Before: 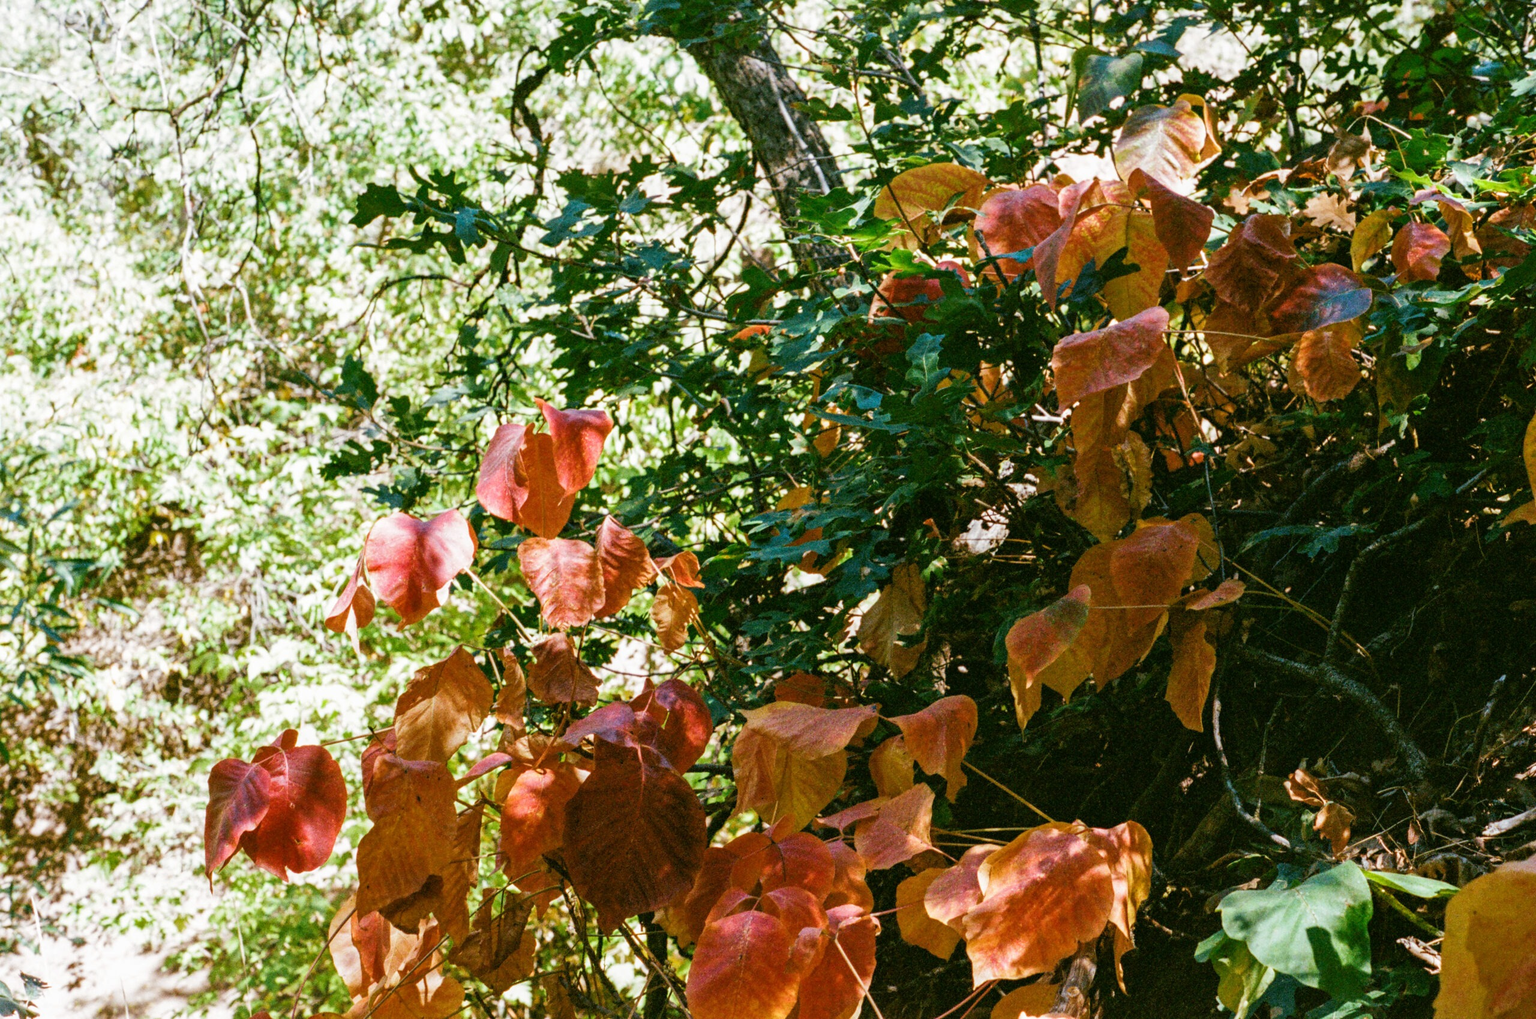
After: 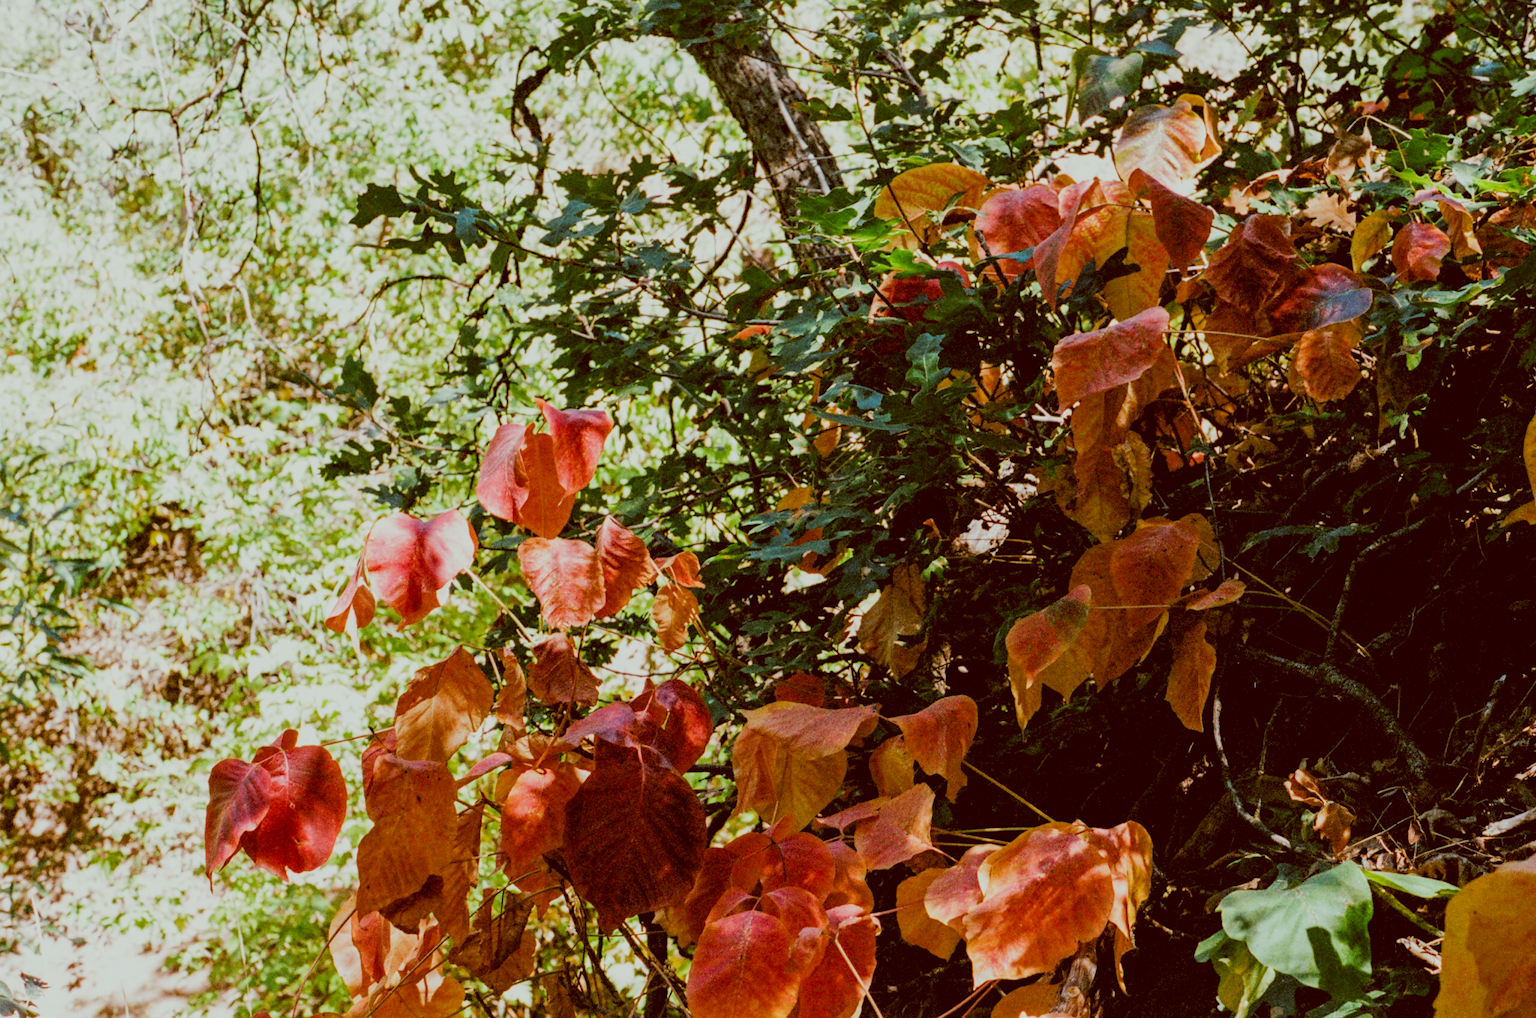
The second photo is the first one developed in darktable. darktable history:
color correction: highlights a* -7.23, highlights b* -0.161, shadows a* 20.08, shadows b* 11.73
filmic rgb: black relative exposure -7.65 EV, white relative exposure 4.56 EV, hardness 3.61
